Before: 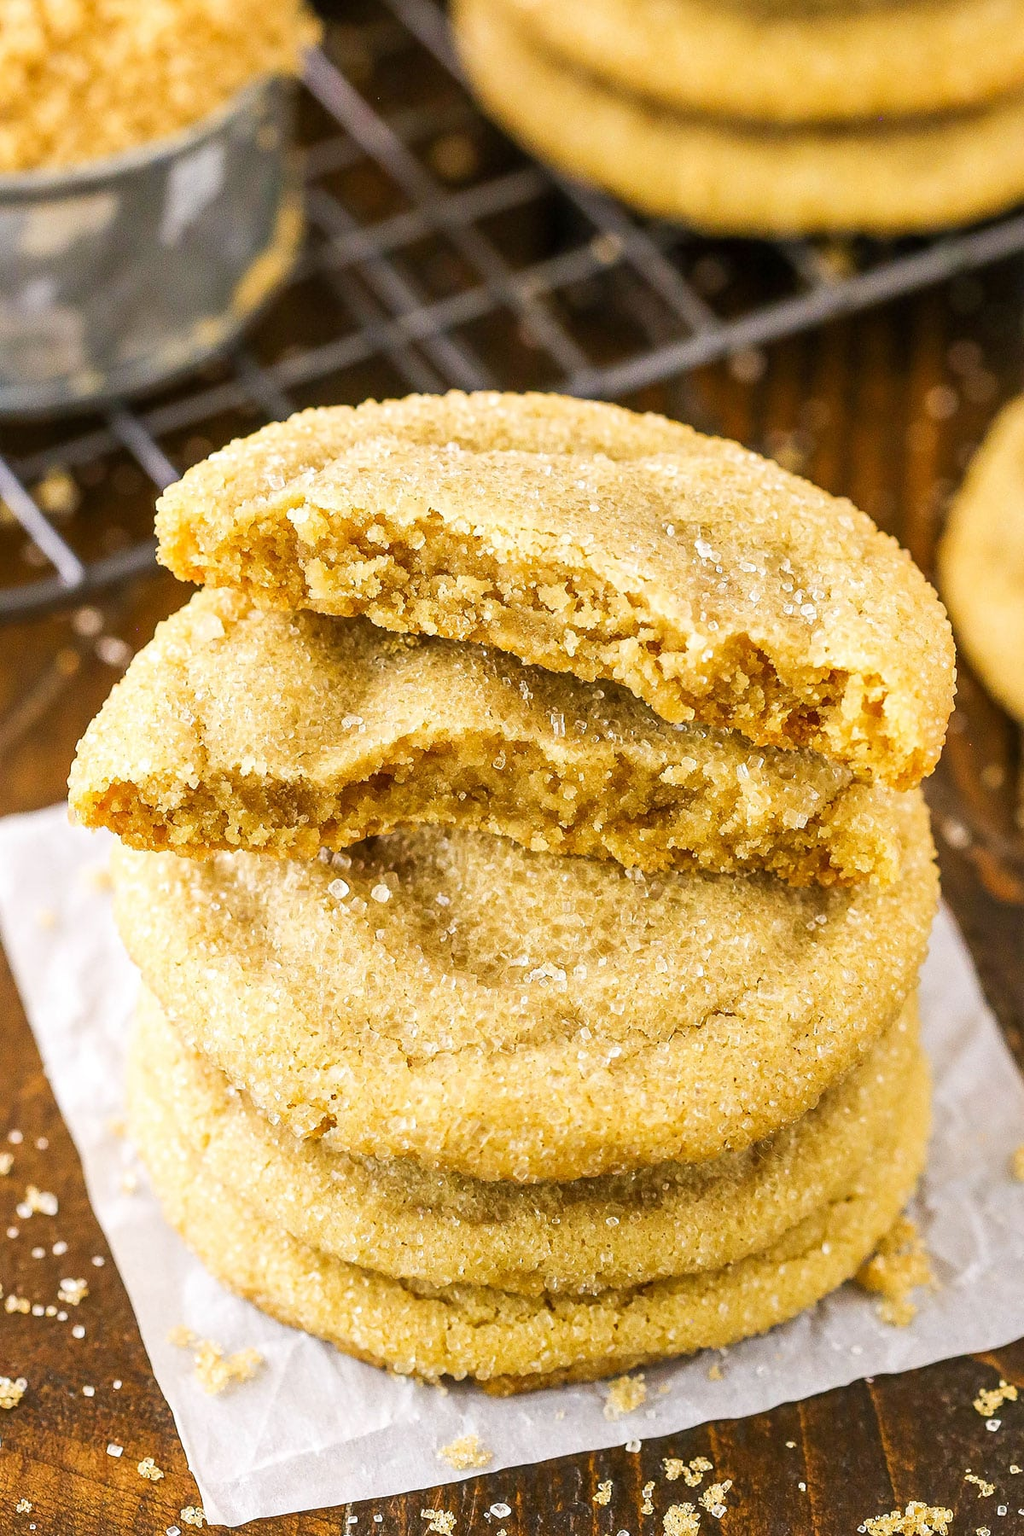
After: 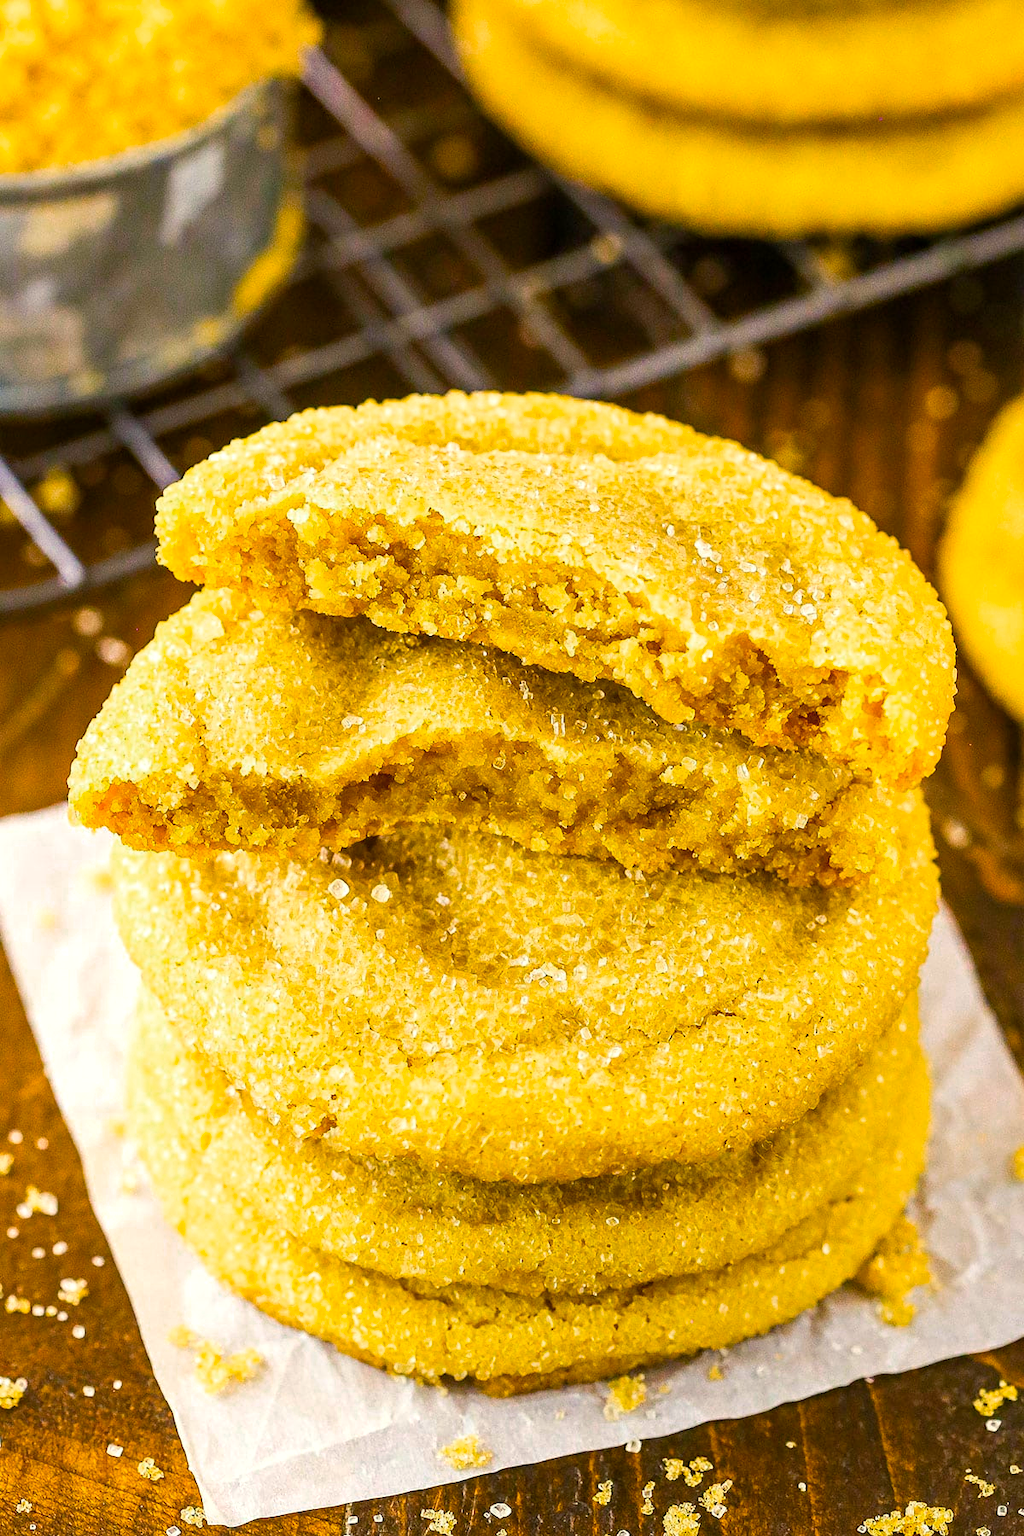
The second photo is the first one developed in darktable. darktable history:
color zones: curves: ch0 [(0, 0.465) (0.092, 0.596) (0.289, 0.464) (0.429, 0.453) (0.571, 0.464) (0.714, 0.455) (0.857, 0.462) (1, 0.465)]
haze removal: compatibility mode true, adaptive false
color balance rgb: highlights gain › luminance 6.468%, highlights gain › chroma 2.523%, highlights gain › hue 91.64°, linear chroma grading › global chroma 14.652%, perceptual saturation grading › global saturation 19.85%, global vibrance 20%
